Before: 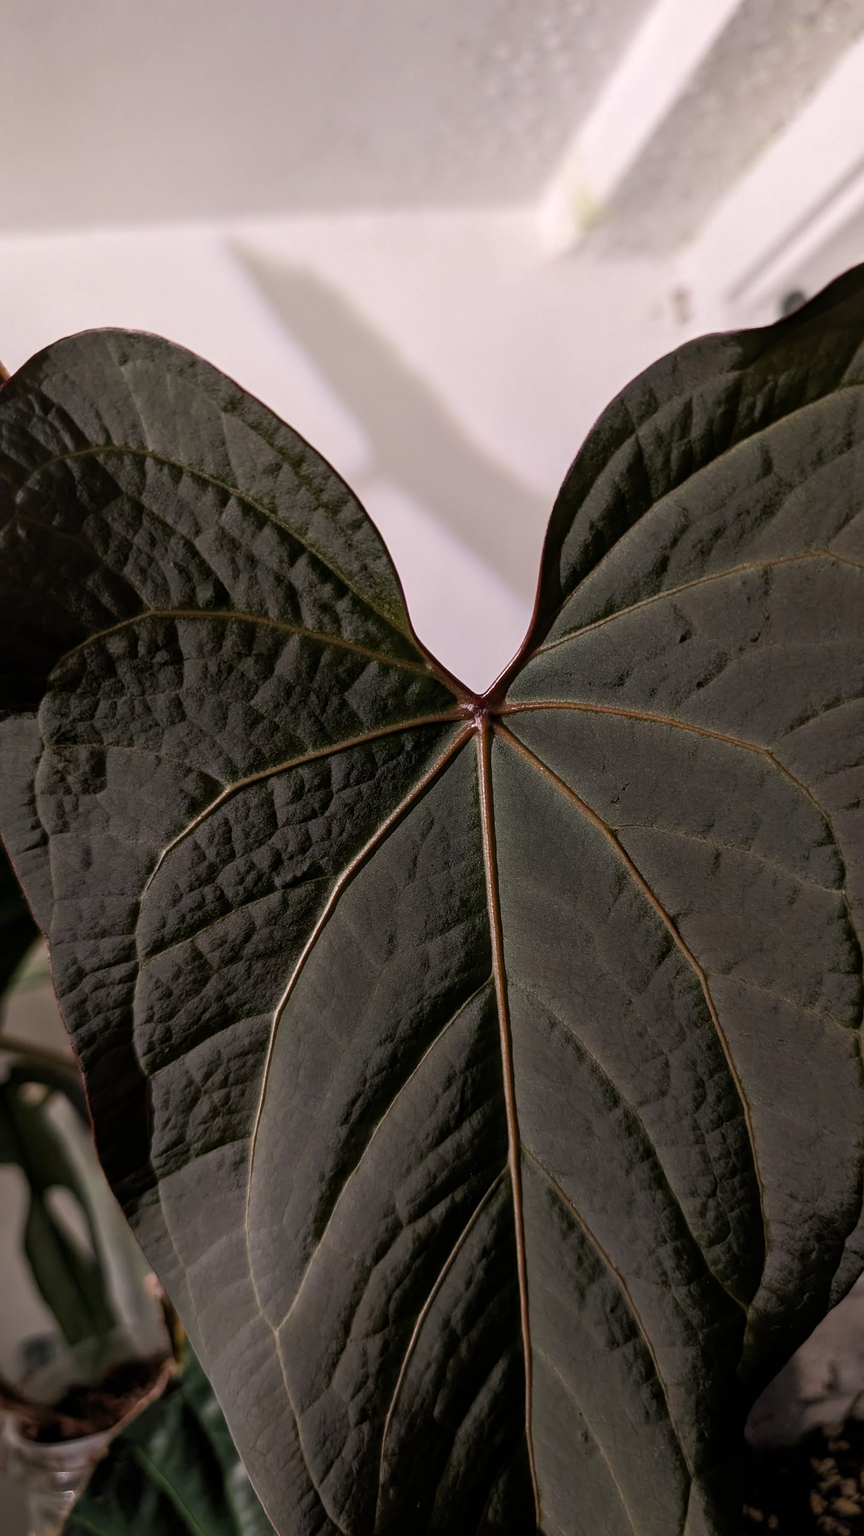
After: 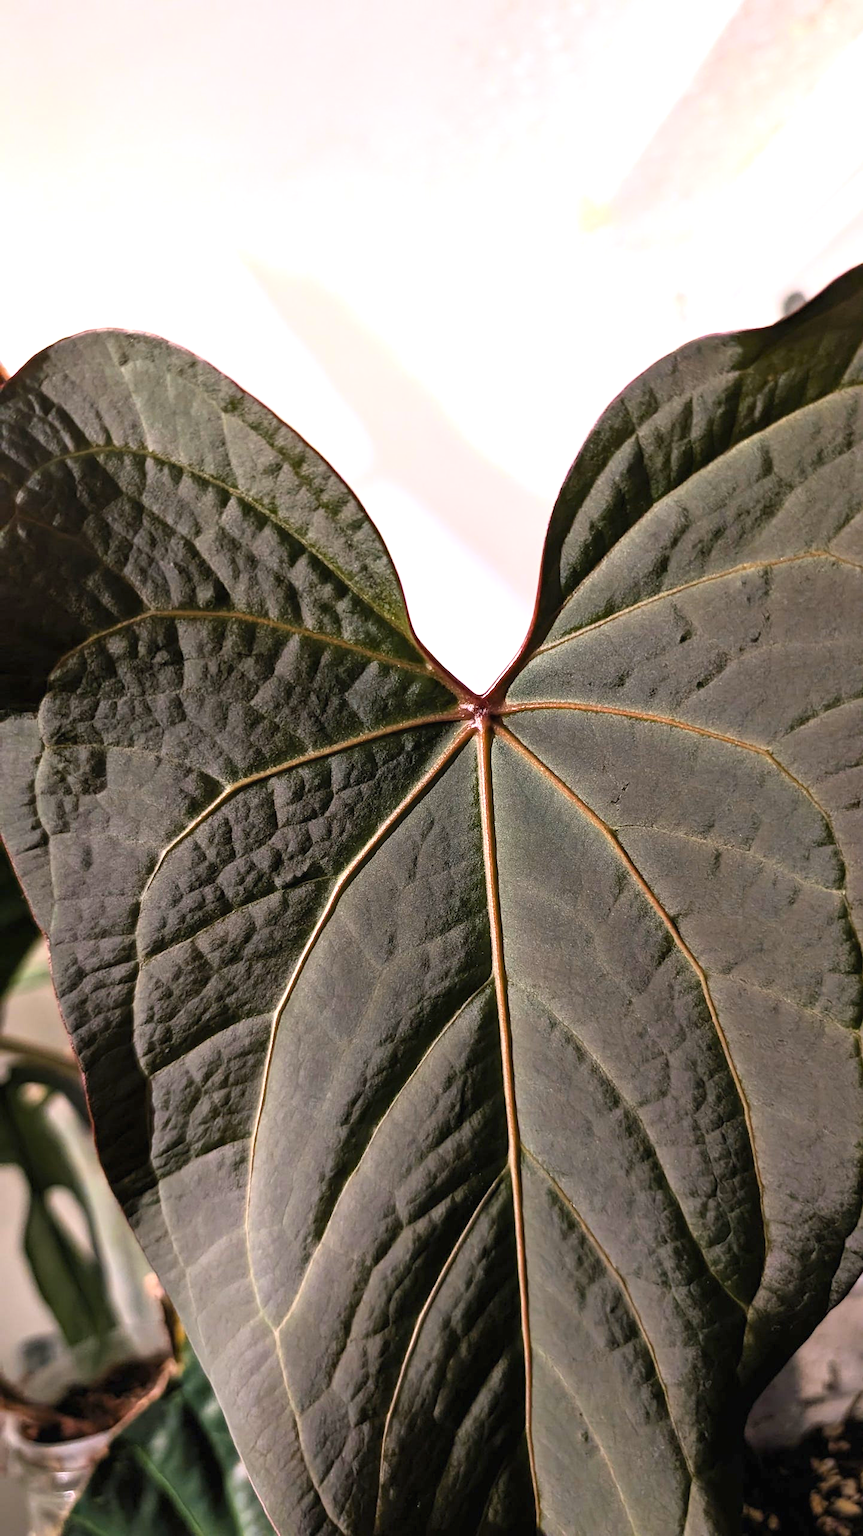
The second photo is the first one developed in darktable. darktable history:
exposure: black level correction 0, exposure 1.175 EV, compensate exposure bias true, compensate highlight preservation false
contrast brightness saturation: contrast 0.203, brightness 0.168, saturation 0.226
